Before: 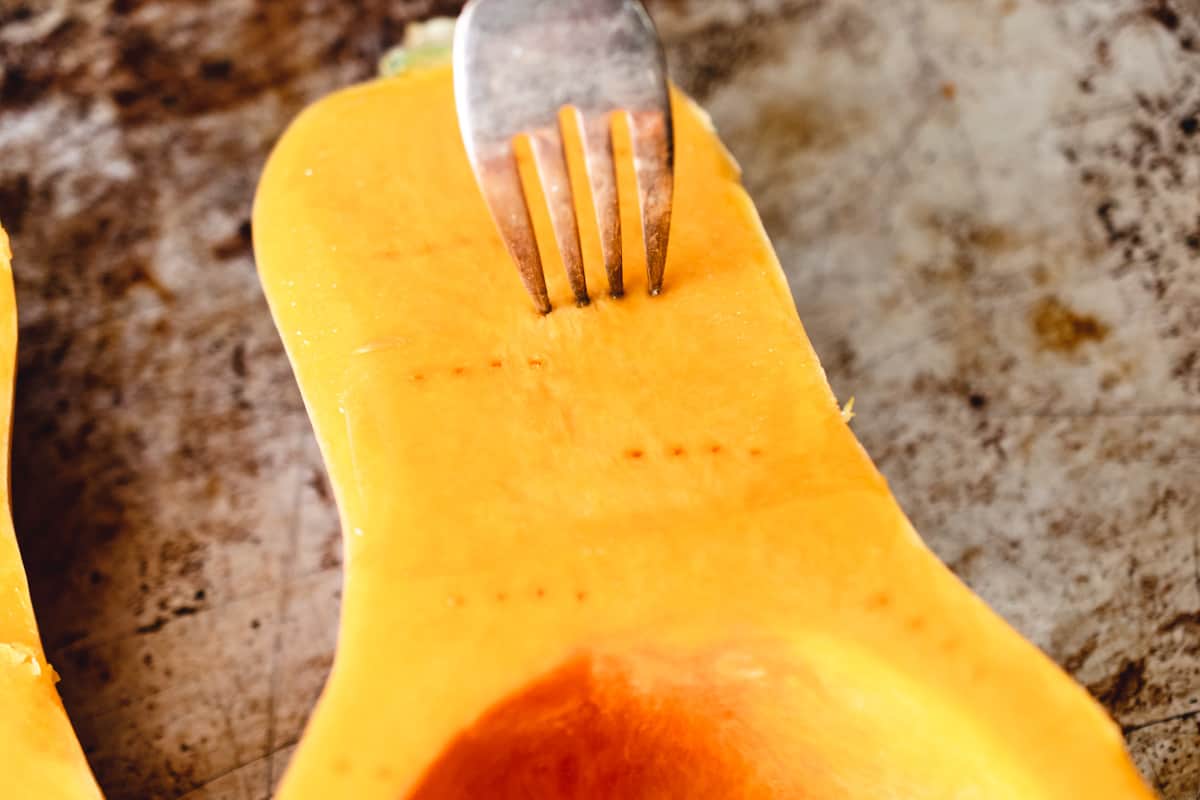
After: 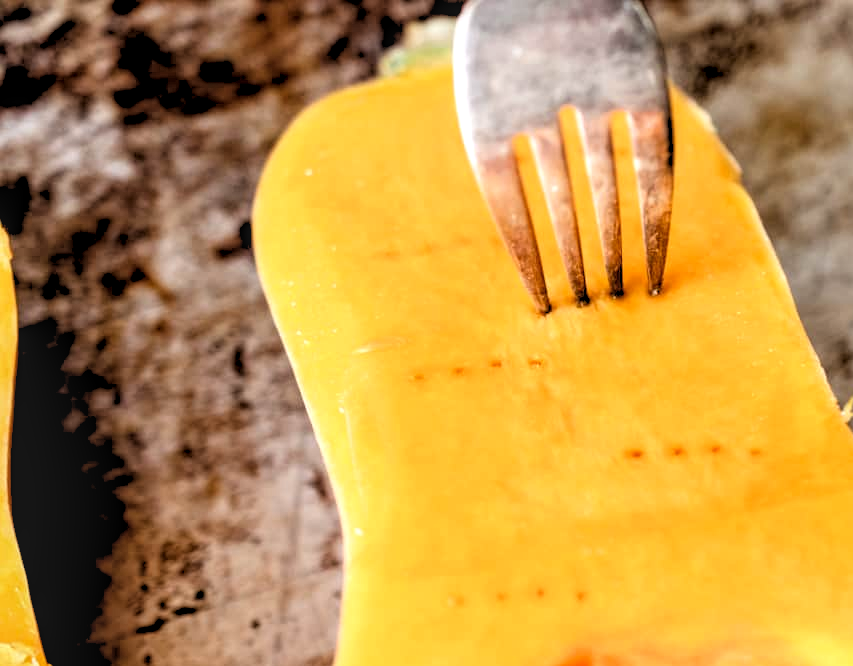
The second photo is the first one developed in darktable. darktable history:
crop: right 28.885%, bottom 16.626%
rgb levels: levels [[0.029, 0.461, 0.922], [0, 0.5, 1], [0, 0.5, 1]]
local contrast: on, module defaults
